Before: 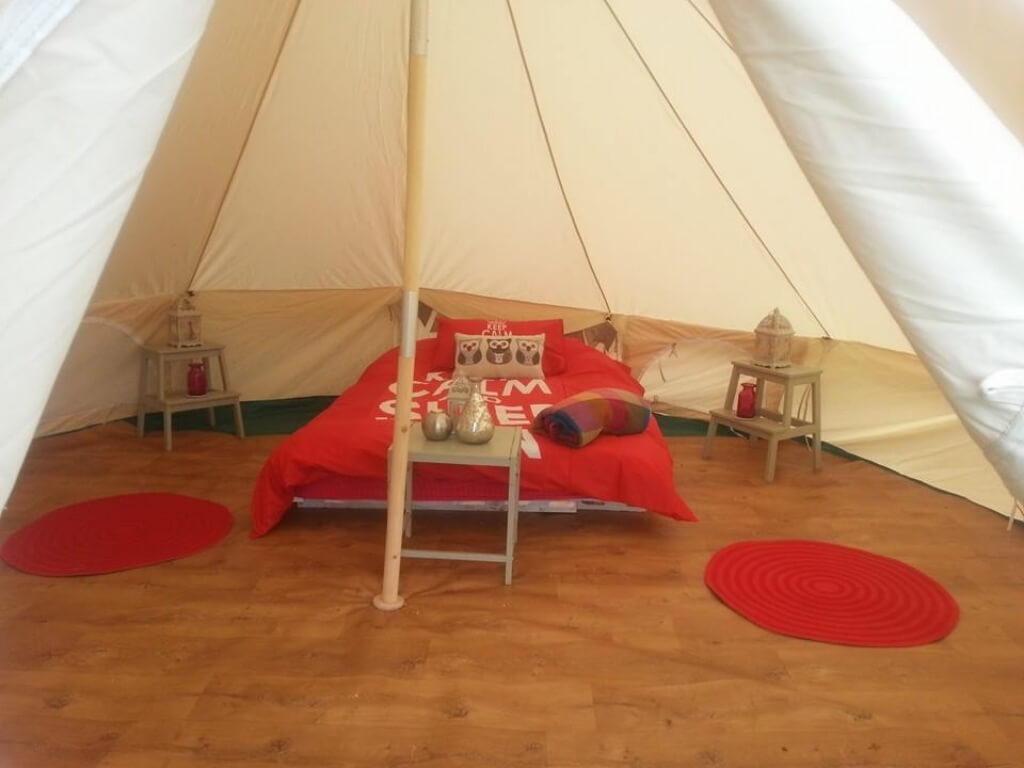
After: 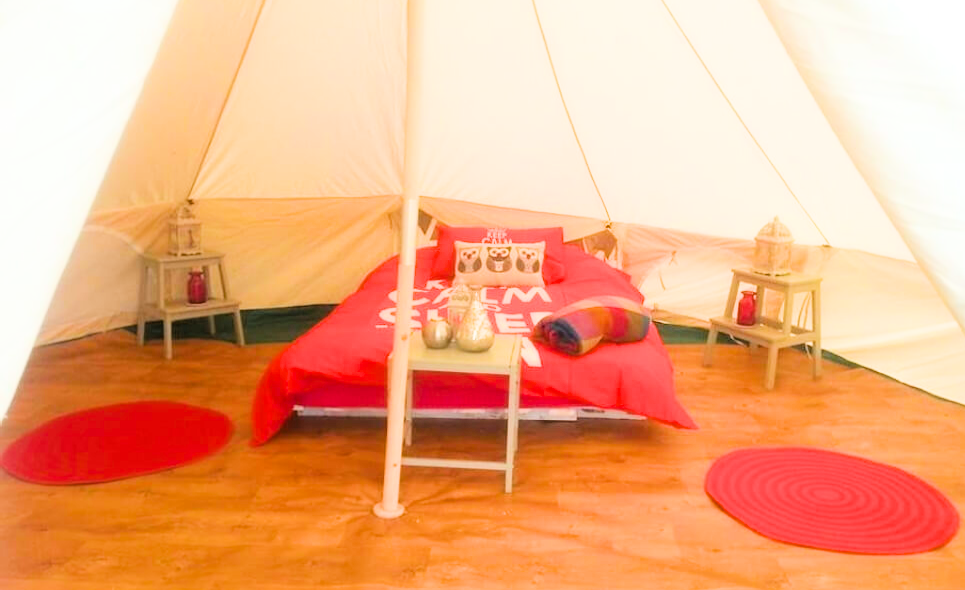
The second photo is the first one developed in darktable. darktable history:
exposure: black level correction 0, exposure 1.61 EV, compensate highlight preservation false
color balance rgb: perceptual saturation grading › global saturation 19.615%, global vibrance 9.449%
filmic rgb: black relative exposure -5.12 EV, white relative exposure 4 EV, threshold 2.94 EV, hardness 2.88, contrast 1.297, enable highlight reconstruction true
crop and rotate: angle 0.062°, top 12.038%, right 5.553%, bottom 11.009%
